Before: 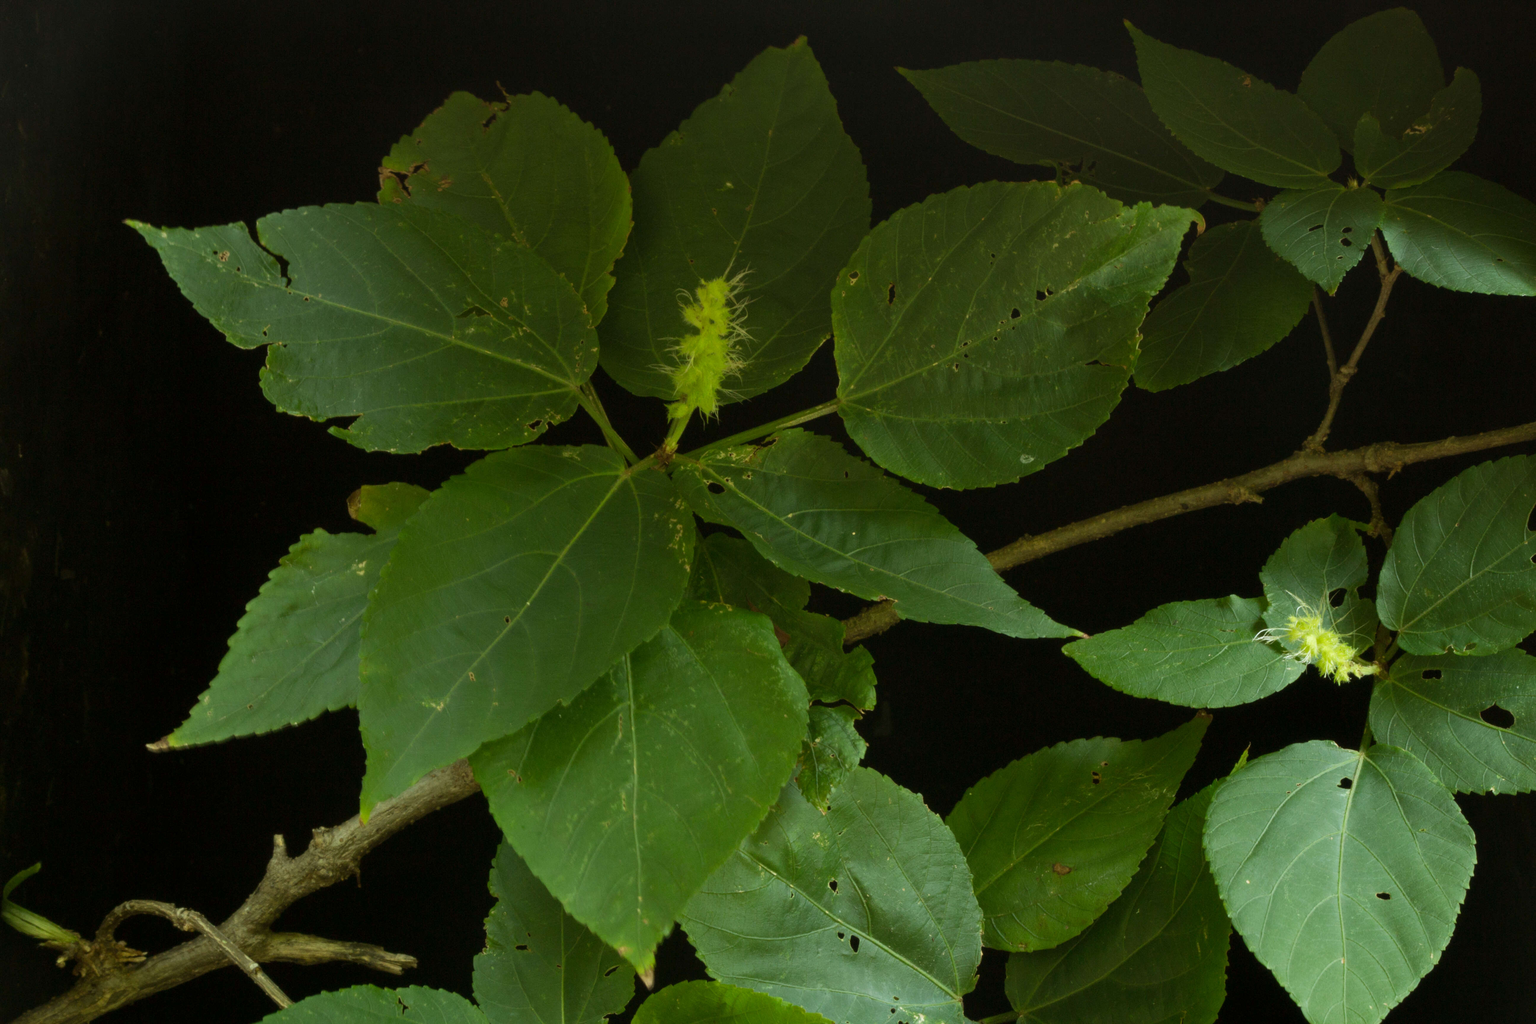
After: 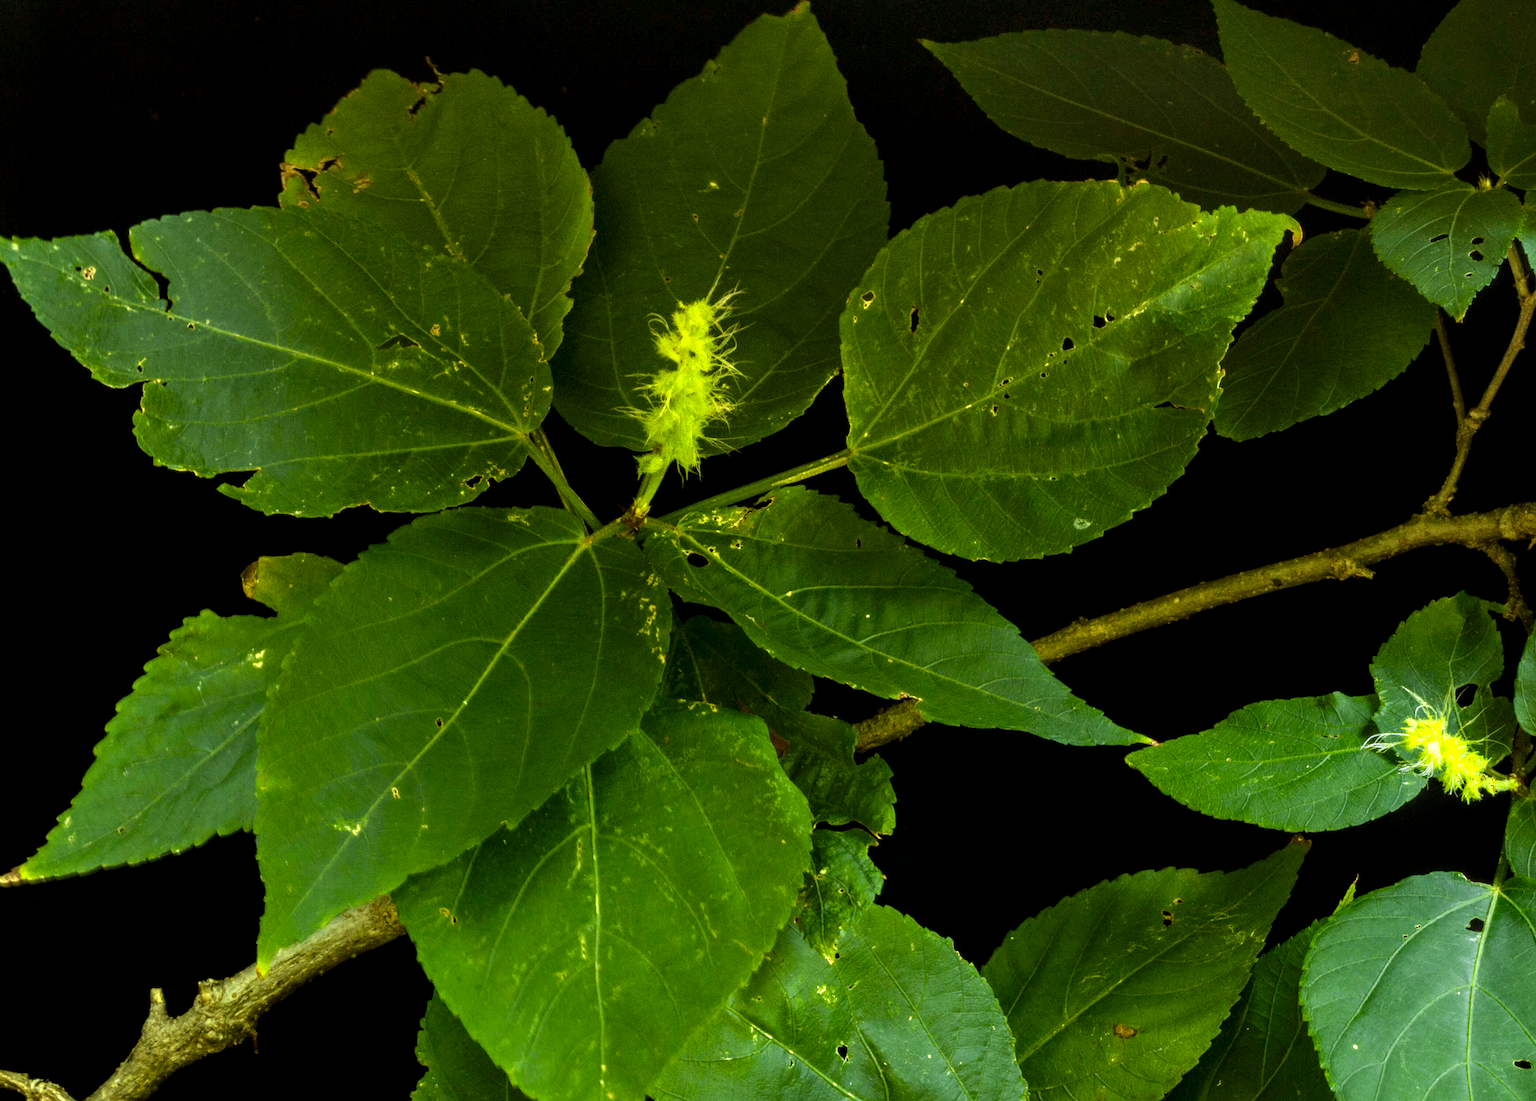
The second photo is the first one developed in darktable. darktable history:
sharpen: amount 0.2
velvia: on, module defaults
crop: left 9.929%, top 3.475%, right 9.188%, bottom 9.529%
color zones: curves: ch0 [(0, 0.485) (0.178, 0.476) (0.261, 0.623) (0.411, 0.403) (0.708, 0.603) (0.934, 0.412)]; ch1 [(0.003, 0.485) (0.149, 0.496) (0.229, 0.584) (0.326, 0.551) (0.484, 0.262) (0.757, 0.643)]
white balance: red 0.967, blue 1.049
local contrast: highlights 0%, shadows 0%, detail 182%
color balance rgb: linear chroma grading › global chroma 15%, perceptual saturation grading › global saturation 30%
